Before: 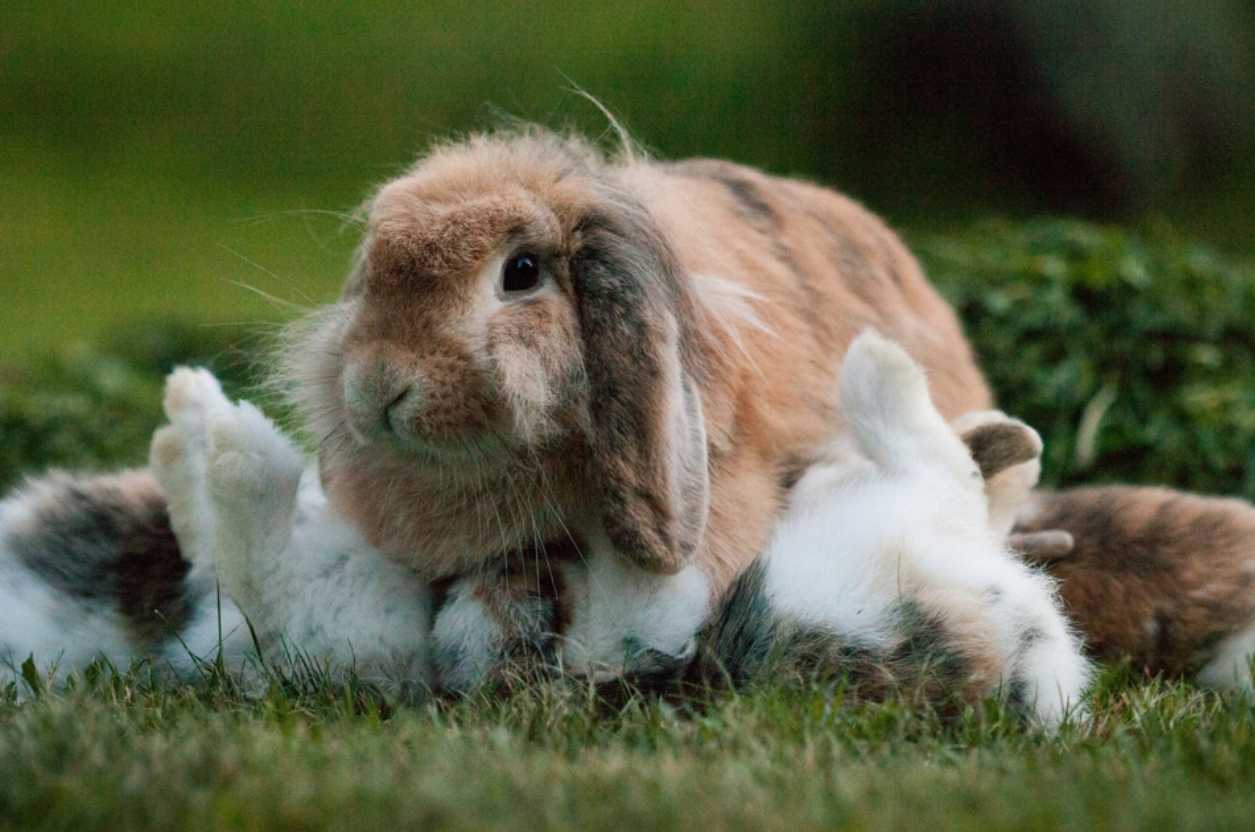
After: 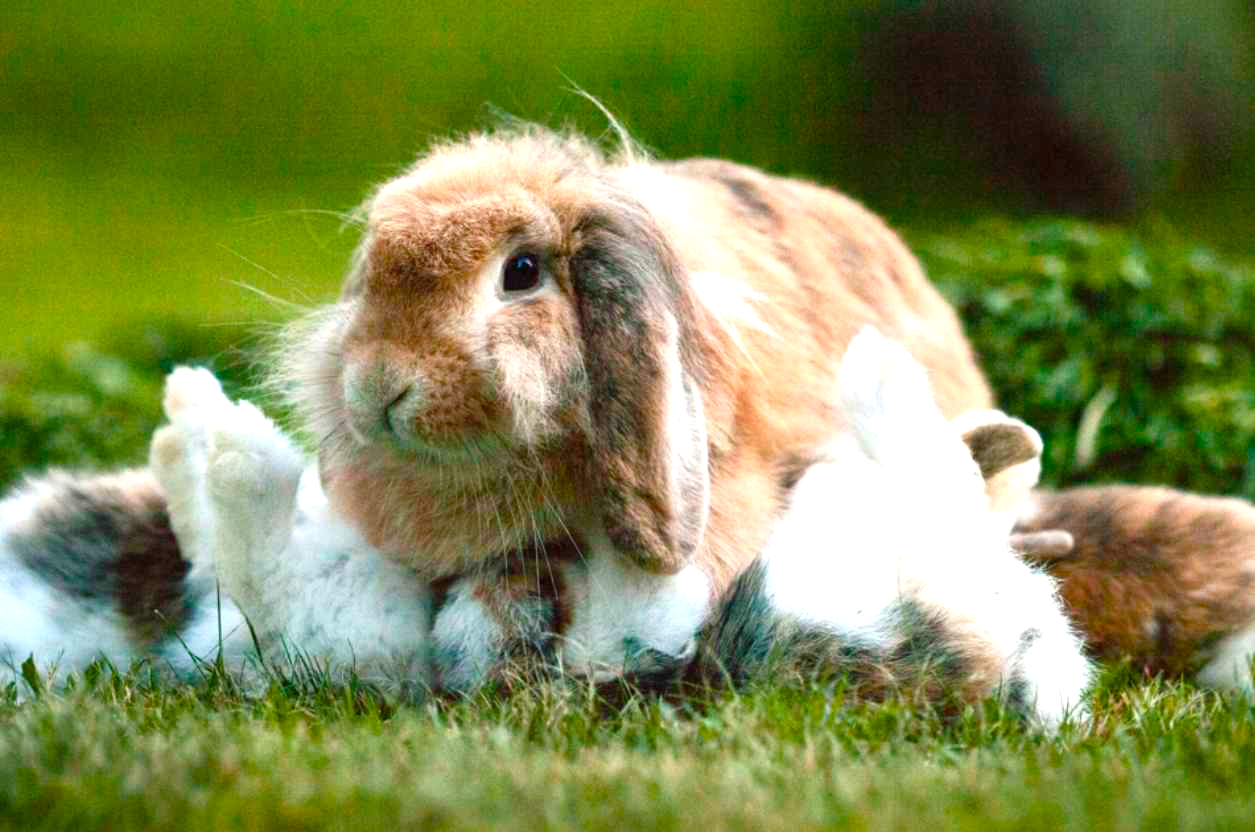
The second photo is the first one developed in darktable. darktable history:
exposure: black level correction 0, exposure 1.2 EV, compensate highlight preservation false
color balance rgb: perceptual saturation grading › global saturation 34.837%, perceptual saturation grading › highlights -29.812%, perceptual saturation grading › shadows 35.255%, global vibrance 20%
